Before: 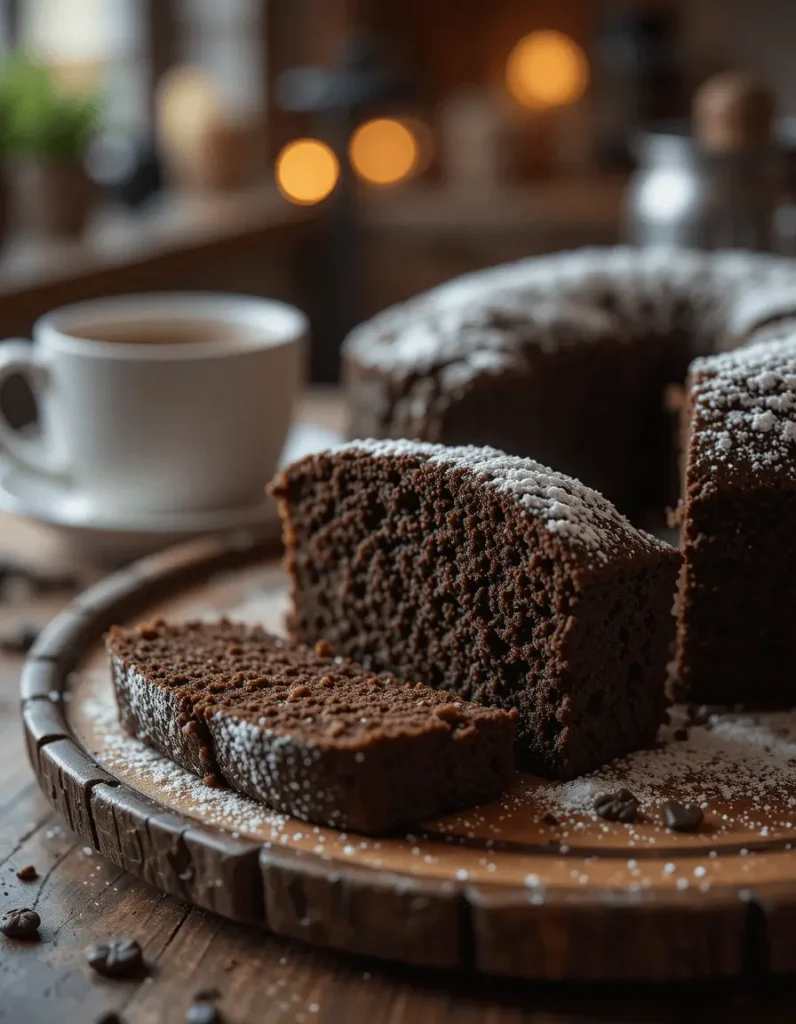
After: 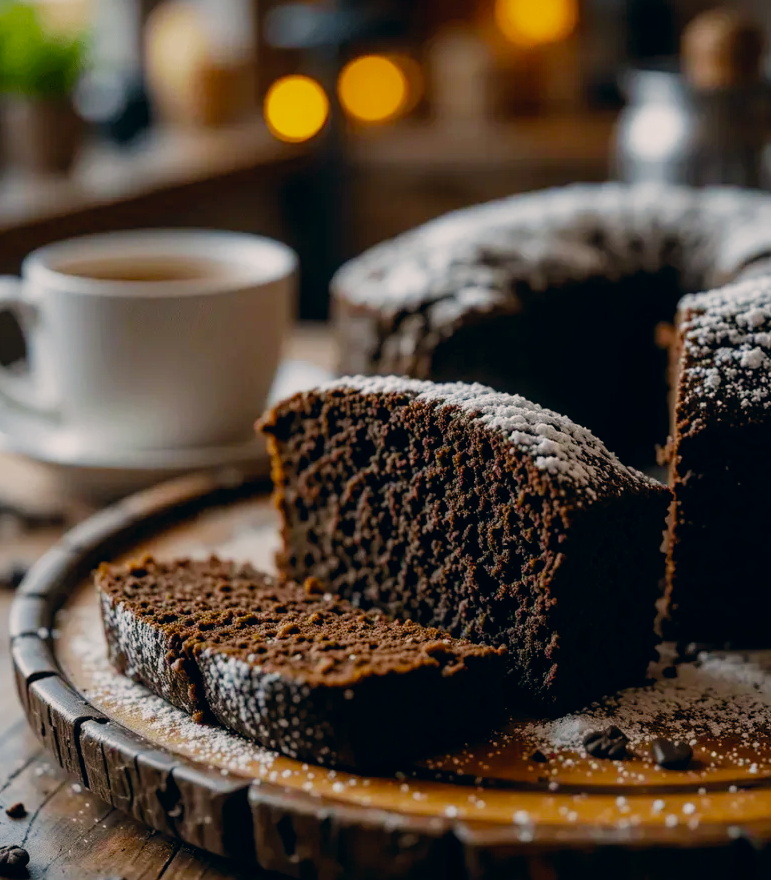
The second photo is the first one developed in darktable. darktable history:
color correction: highlights a* 5.45, highlights b* 5.3, shadows a* -4.83, shadows b* -4.98
color balance rgb: linear chroma grading › global chroma 15.146%, perceptual saturation grading › global saturation 25.025%, perceptual brilliance grading › global brilliance 12.278%, global vibrance 9.462%
crop: left 1.472%, top 6.178%, right 1.657%, bottom 7.078%
filmic rgb: black relative exposure -7.65 EV, white relative exposure 4.56 EV, hardness 3.61, add noise in highlights 0.001, preserve chrominance no, color science v3 (2019), use custom middle-gray values true, contrast in highlights soft
